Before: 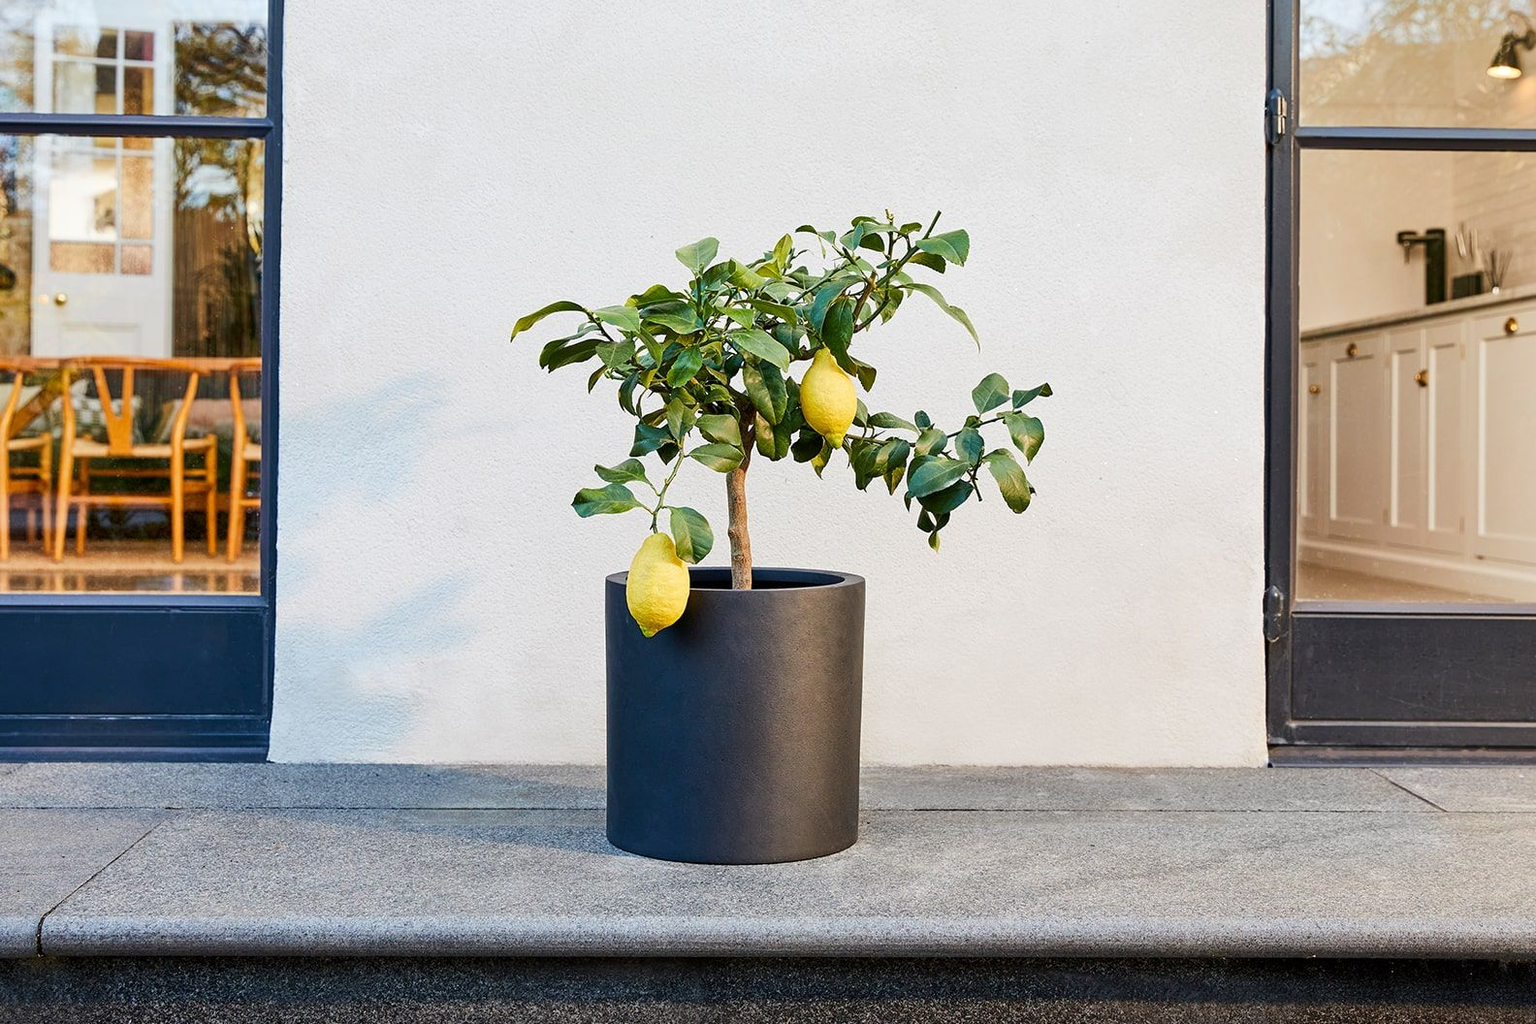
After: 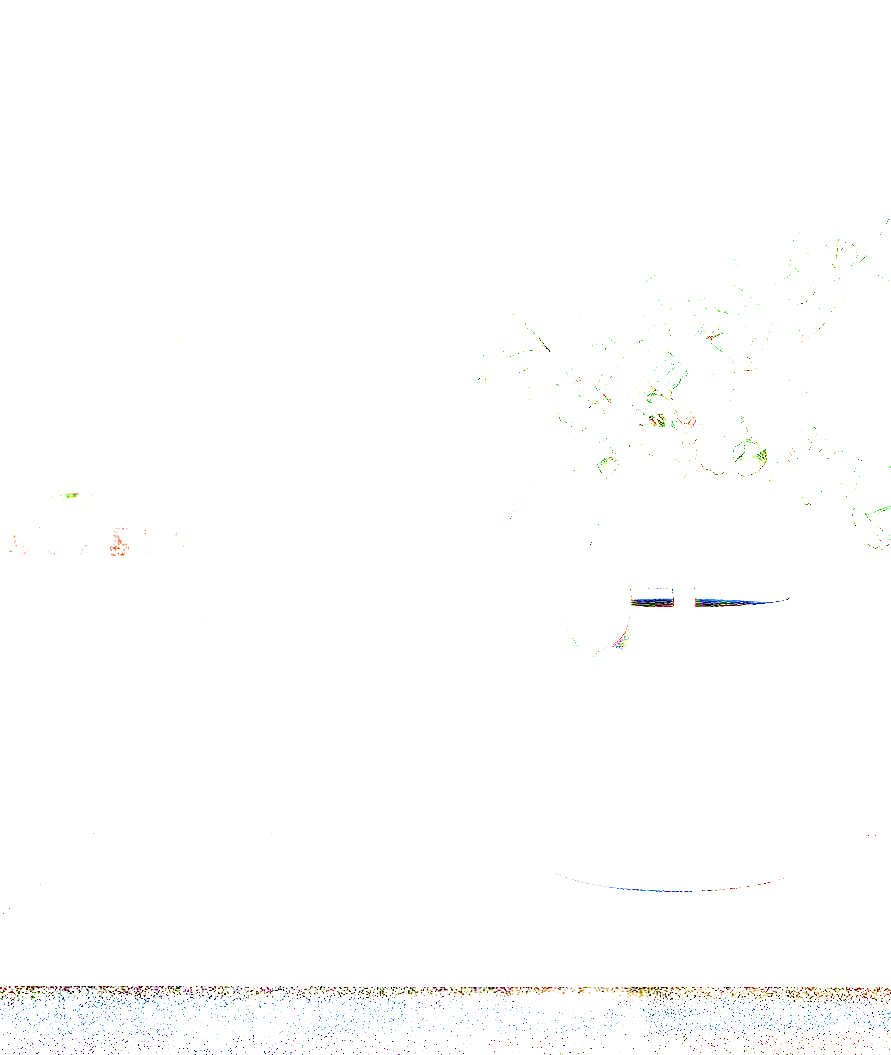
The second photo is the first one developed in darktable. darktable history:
filmic rgb: white relative exposure 2.2 EV, hardness 6.97
exposure: exposure 8 EV, compensate highlight preservation false
crop: left 5.114%, right 38.589%
local contrast: mode bilateral grid, contrast 20, coarseness 50, detail 120%, midtone range 0.2
